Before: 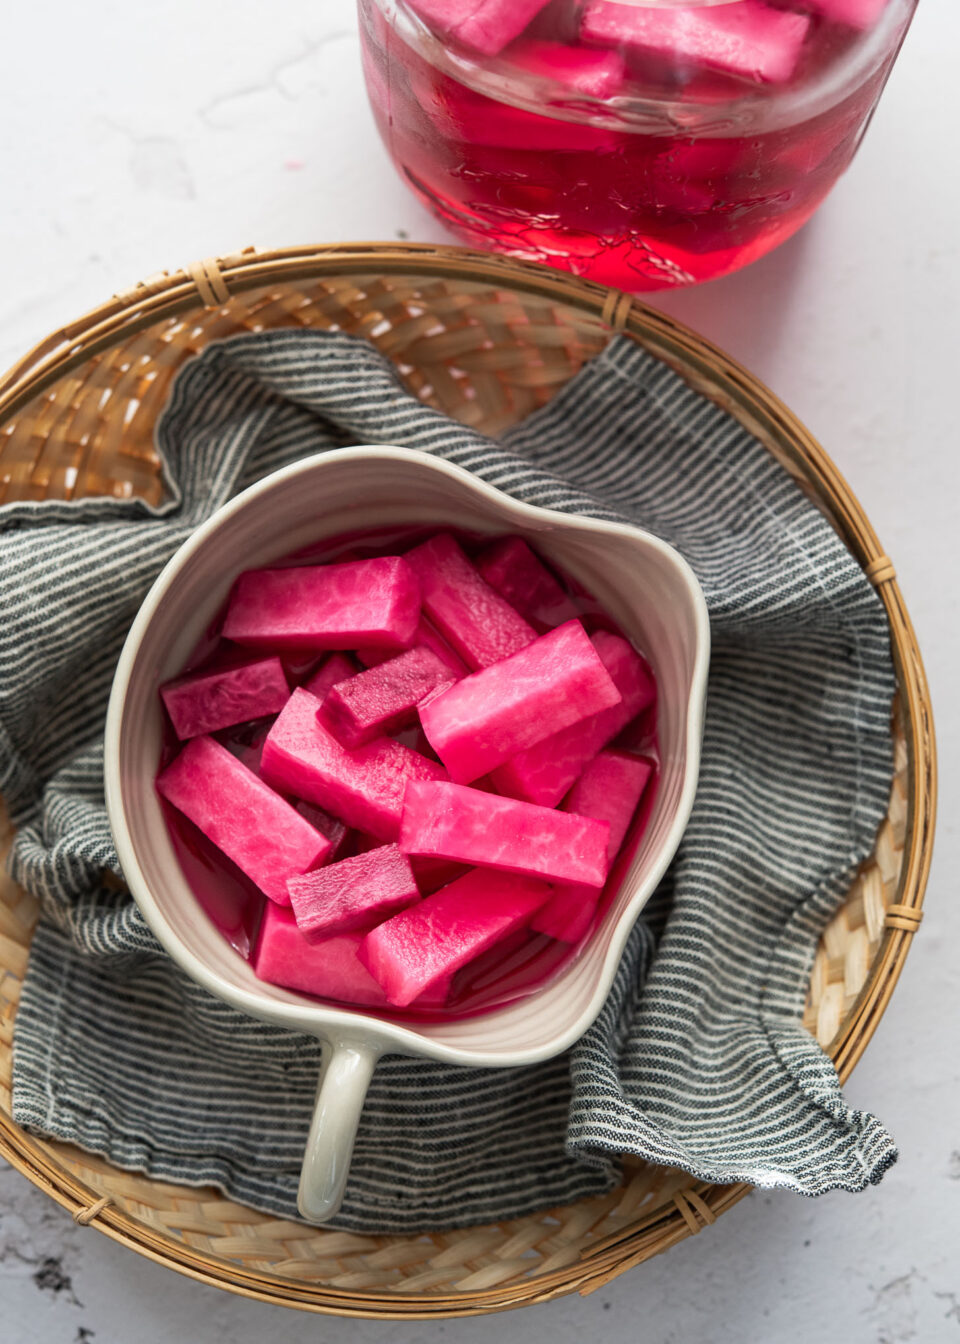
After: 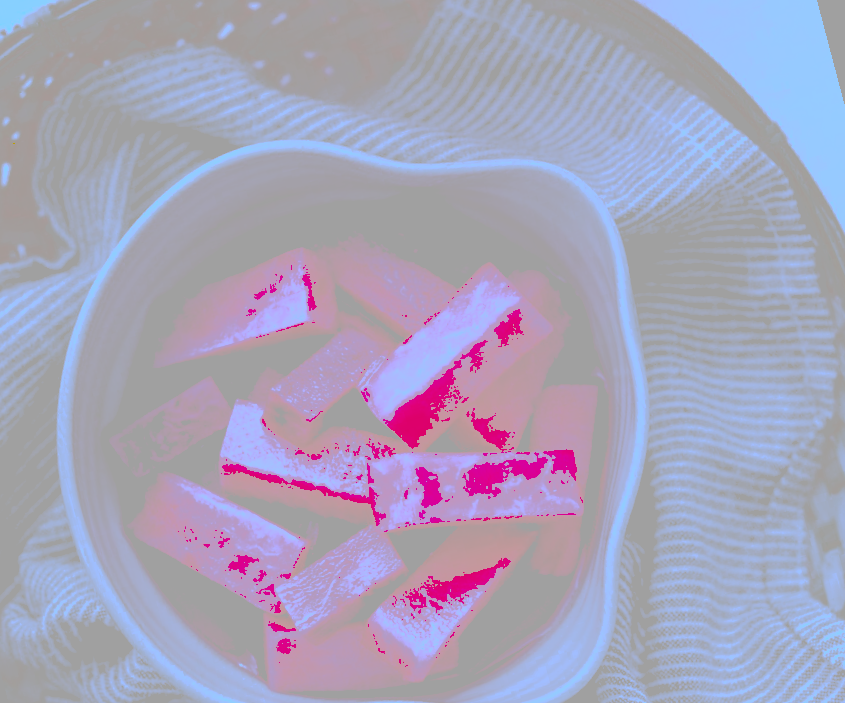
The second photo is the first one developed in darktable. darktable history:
rotate and perspective: rotation -14.8°, crop left 0.1, crop right 0.903, crop top 0.25, crop bottom 0.748
white balance: red 0.766, blue 1.537
base curve: curves: ch0 [(0, 0) (0.989, 0.992)], preserve colors none
crop: left 9.807%, top 6.259%, right 7.334%, bottom 2.177%
tone curve: curves: ch0 [(0, 0) (0.003, 0.626) (0.011, 0.626) (0.025, 0.63) (0.044, 0.631) (0.069, 0.632) (0.1, 0.636) (0.136, 0.637) (0.177, 0.641) (0.224, 0.642) (0.277, 0.646) (0.335, 0.649) (0.399, 0.661) (0.468, 0.679) (0.543, 0.702) (0.623, 0.732) (0.709, 0.769) (0.801, 0.804) (0.898, 0.847) (1, 1)], preserve colors none
rgb levels: levels [[0.034, 0.472, 0.904], [0, 0.5, 1], [0, 0.5, 1]]
contrast brightness saturation: contrast -0.99, brightness -0.17, saturation 0.75
color zones: curves: ch0 [(0, 0.5) (0.125, 0.4) (0.25, 0.5) (0.375, 0.4) (0.5, 0.4) (0.625, 0.6) (0.75, 0.6) (0.875, 0.5)]; ch1 [(0, 0.35) (0.125, 0.45) (0.25, 0.35) (0.375, 0.35) (0.5, 0.35) (0.625, 0.35) (0.75, 0.45) (0.875, 0.35)]; ch2 [(0, 0.6) (0.125, 0.5) (0.25, 0.5) (0.375, 0.6) (0.5, 0.6) (0.625, 0.5) (0.75, 0.5) (0.875, 0.5)]
